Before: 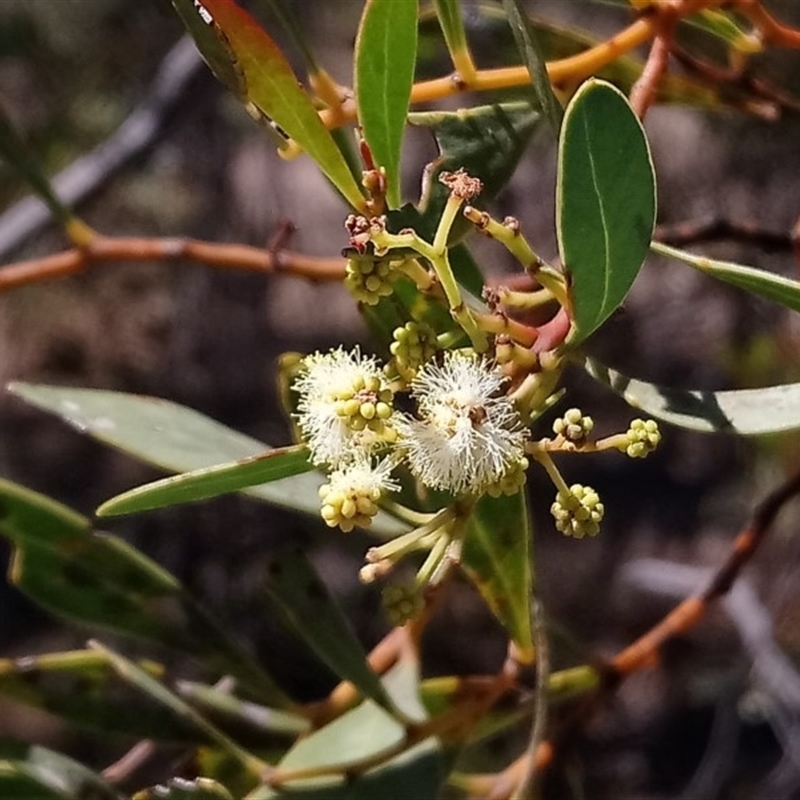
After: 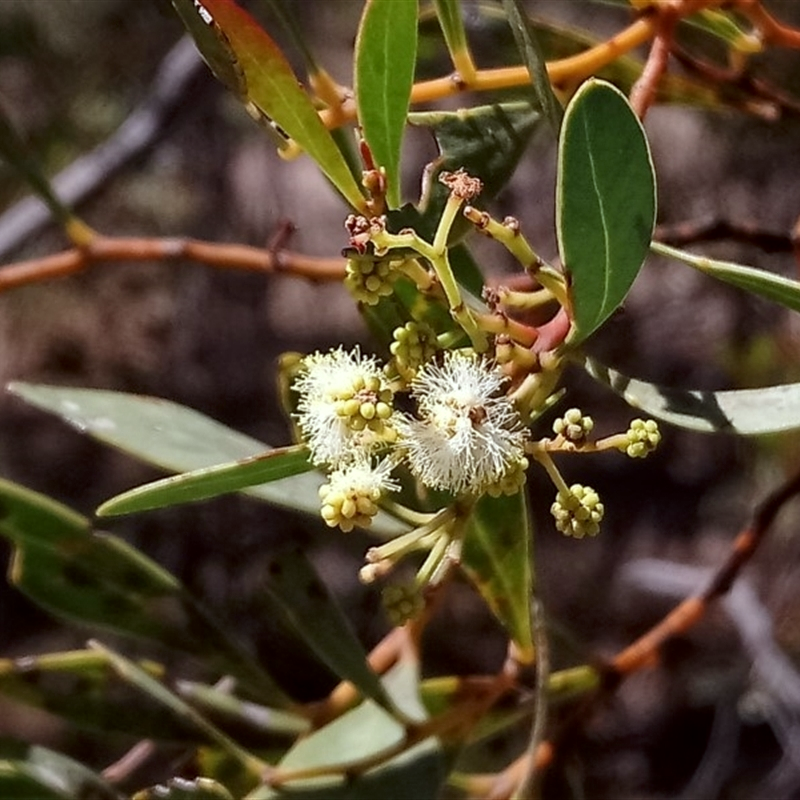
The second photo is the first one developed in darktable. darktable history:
color correction: highlights a* -2.96, highlights b* -2.79, shadows a* 2.51, shadows b* 2.65
local contrast: highlights 100%, shadows 102%, detail 119%, midtone range 0.2
